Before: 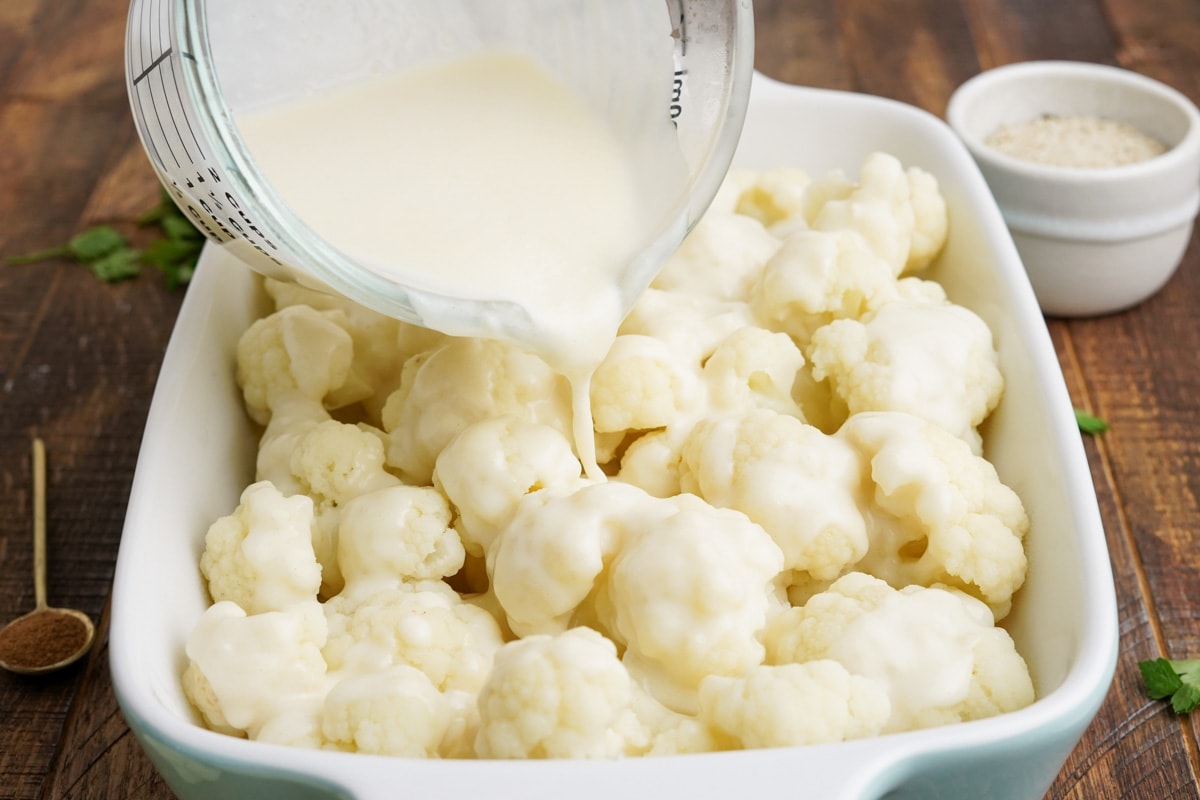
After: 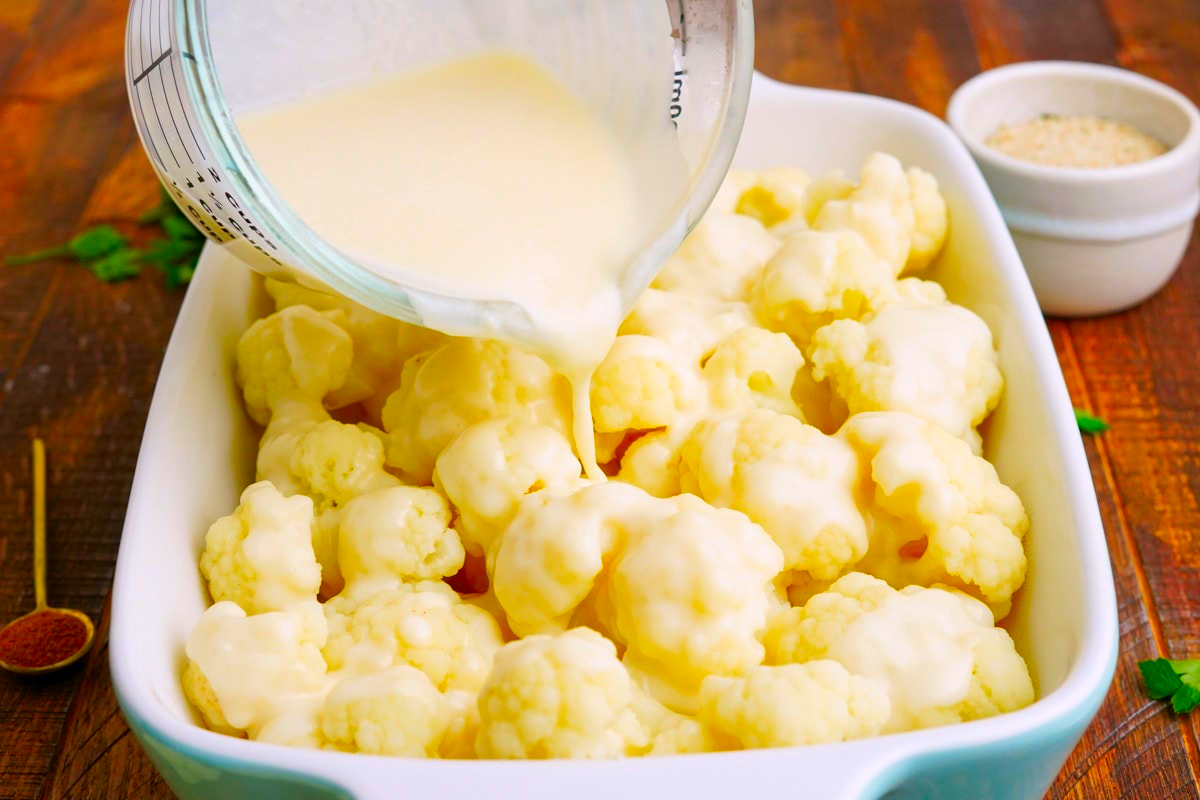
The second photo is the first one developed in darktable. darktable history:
color correction: highlights a* 1.57, highlights b* -1.85, saturation 2.47
